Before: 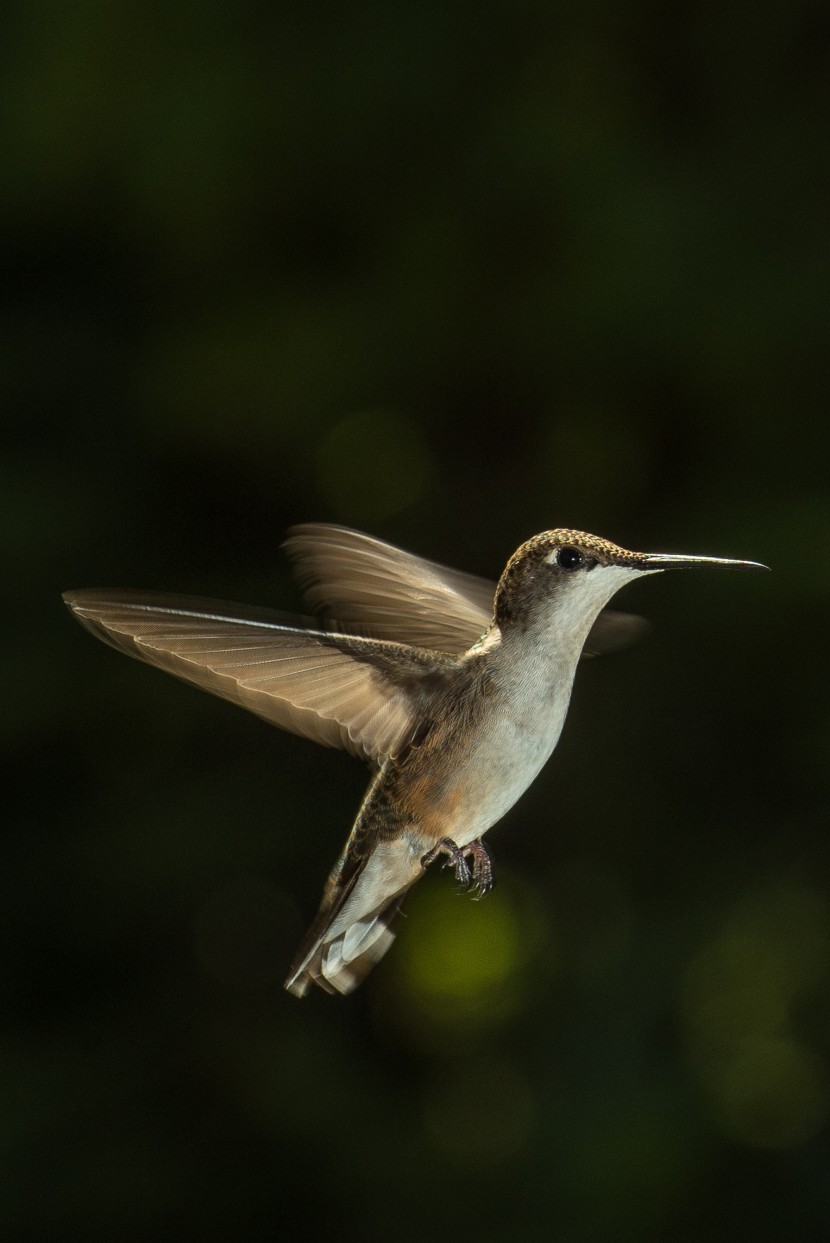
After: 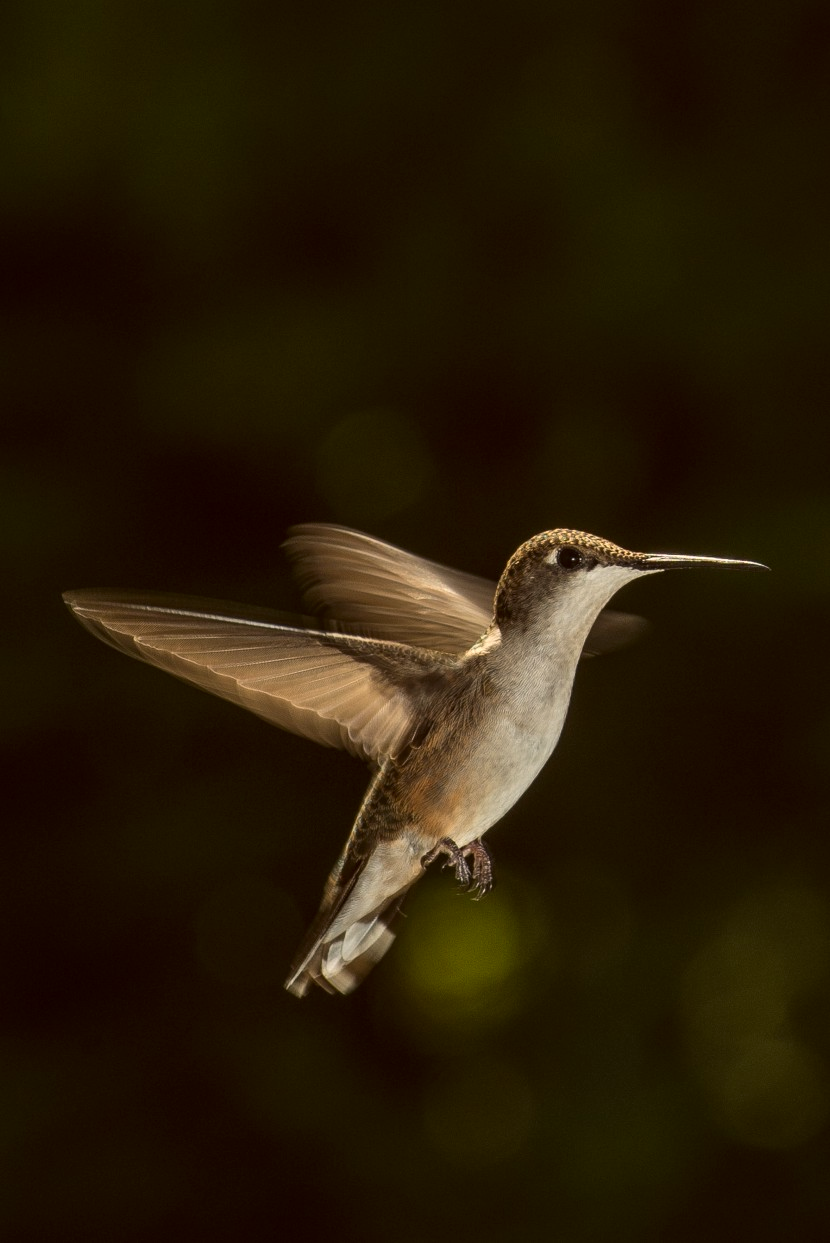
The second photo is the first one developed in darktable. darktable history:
color correction: highlights a* 6.7, highlights b* 8.18, shadows a* 5.93, shadows b* 7.54, saturation 0.915
